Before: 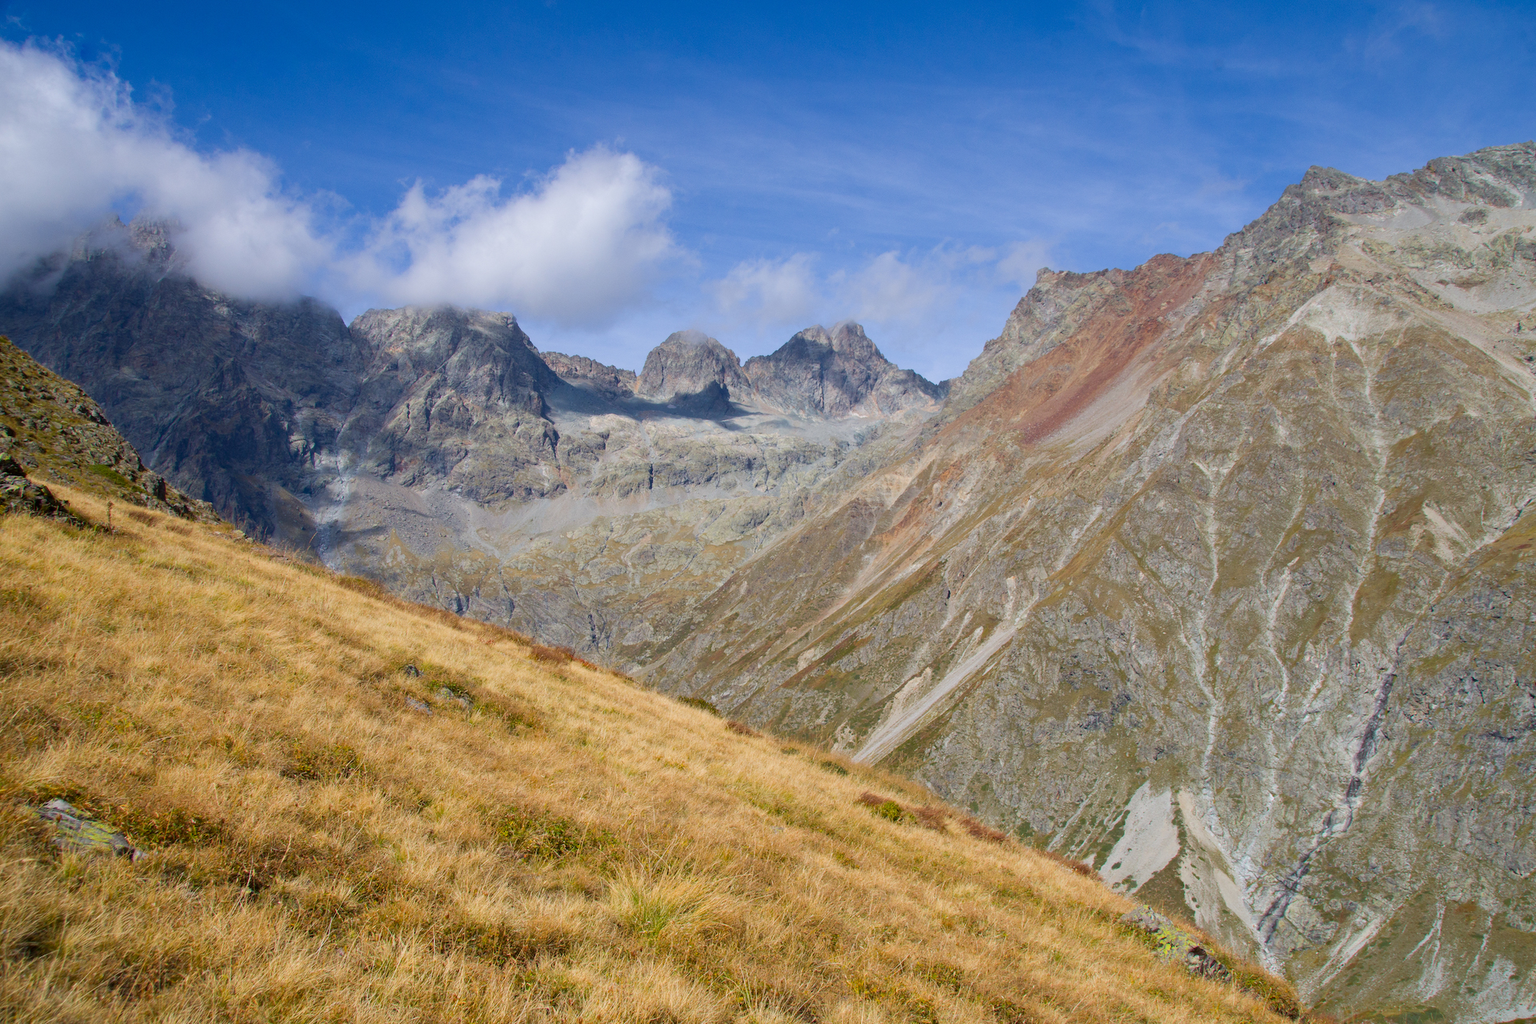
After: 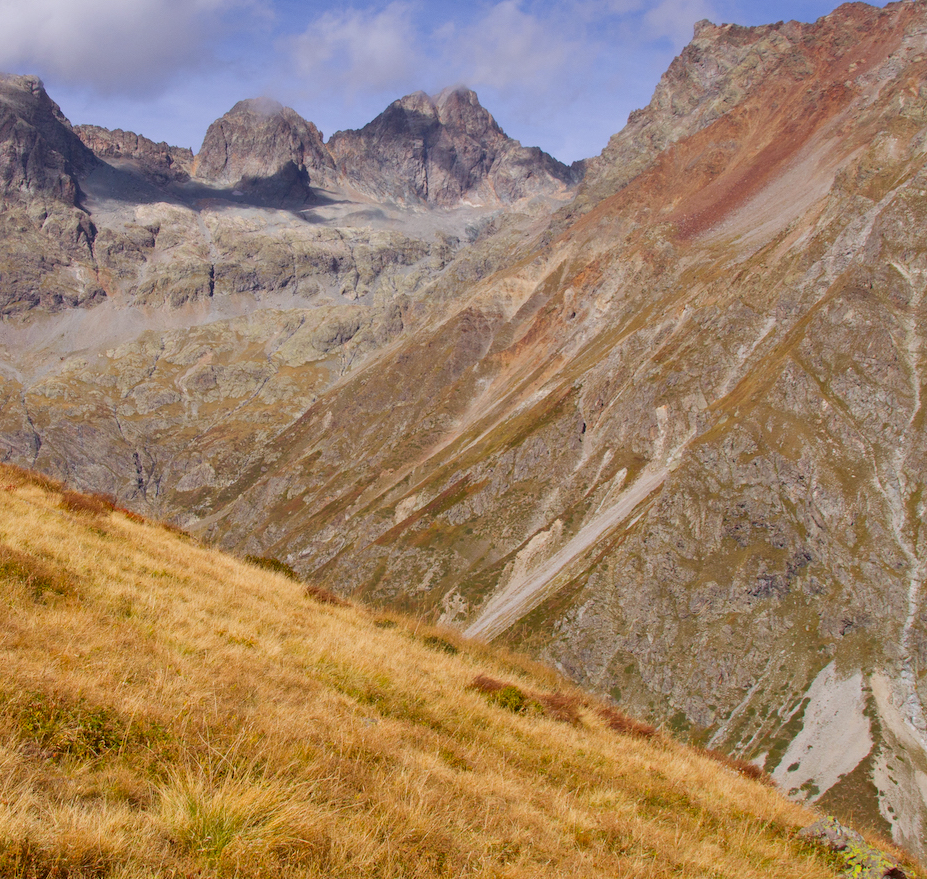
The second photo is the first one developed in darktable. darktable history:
rgb levels: mode RGB, independent channels, levels [[0, 0.5, 1], [0, 0.521, 1], [0, 0.536, 1]]
crop: left 31.379%, top 24.658%, right 20.326%, bottom 6.628%
shadows and highlights: highlights color adjustment 0%, low approximation 0.01, soften with gaussian
